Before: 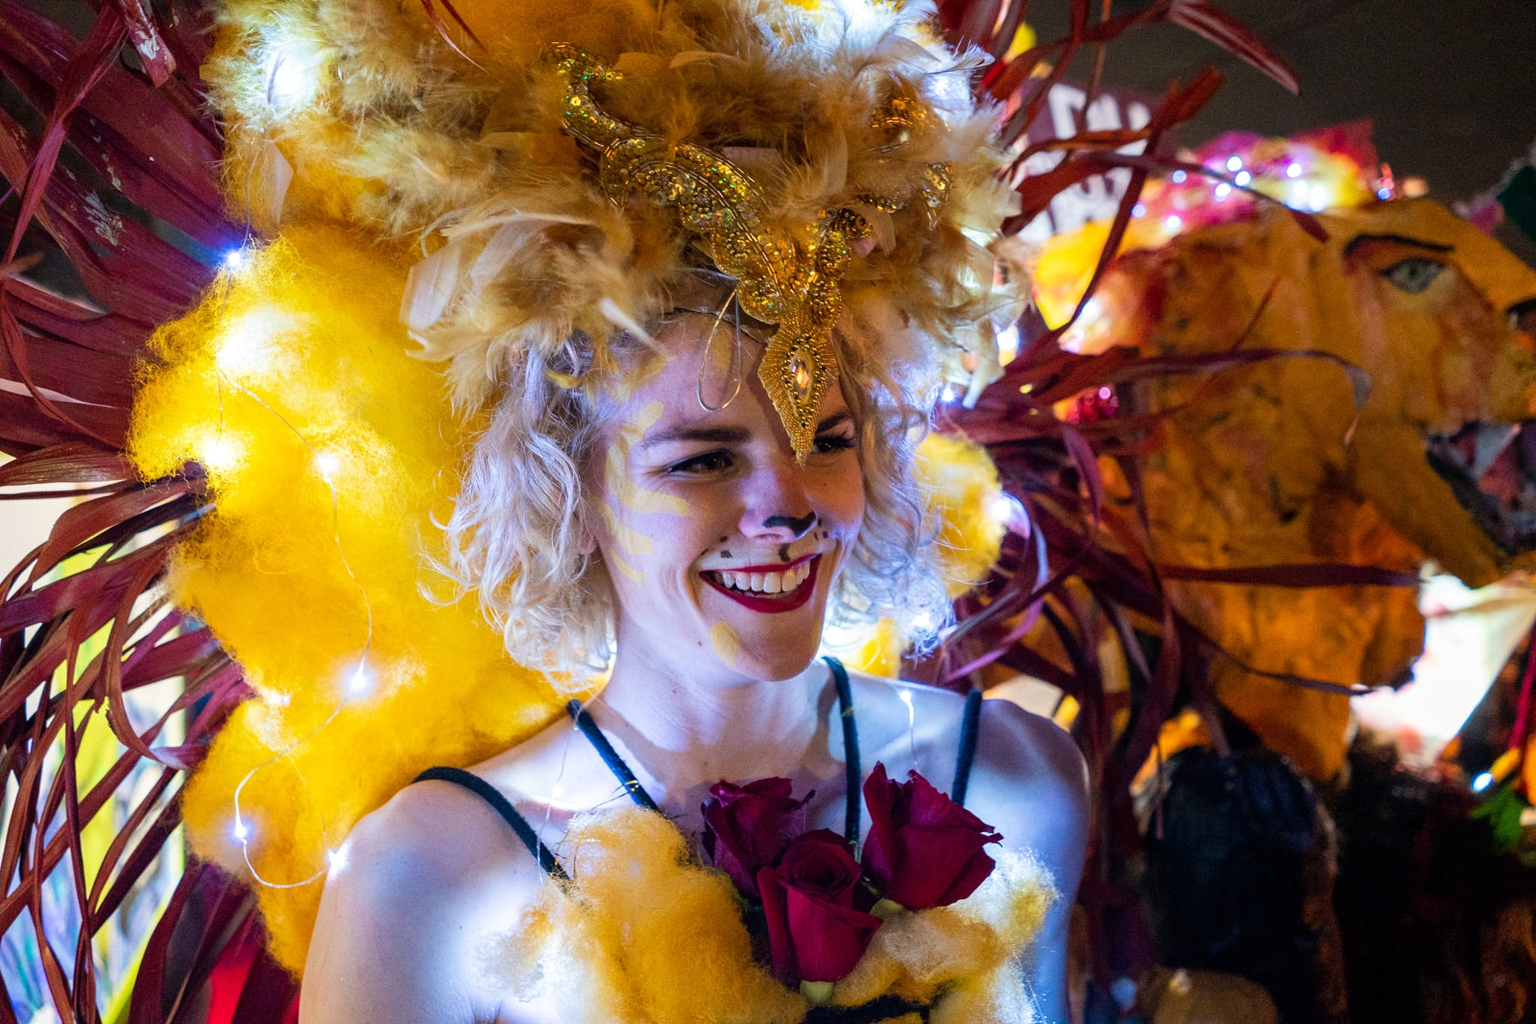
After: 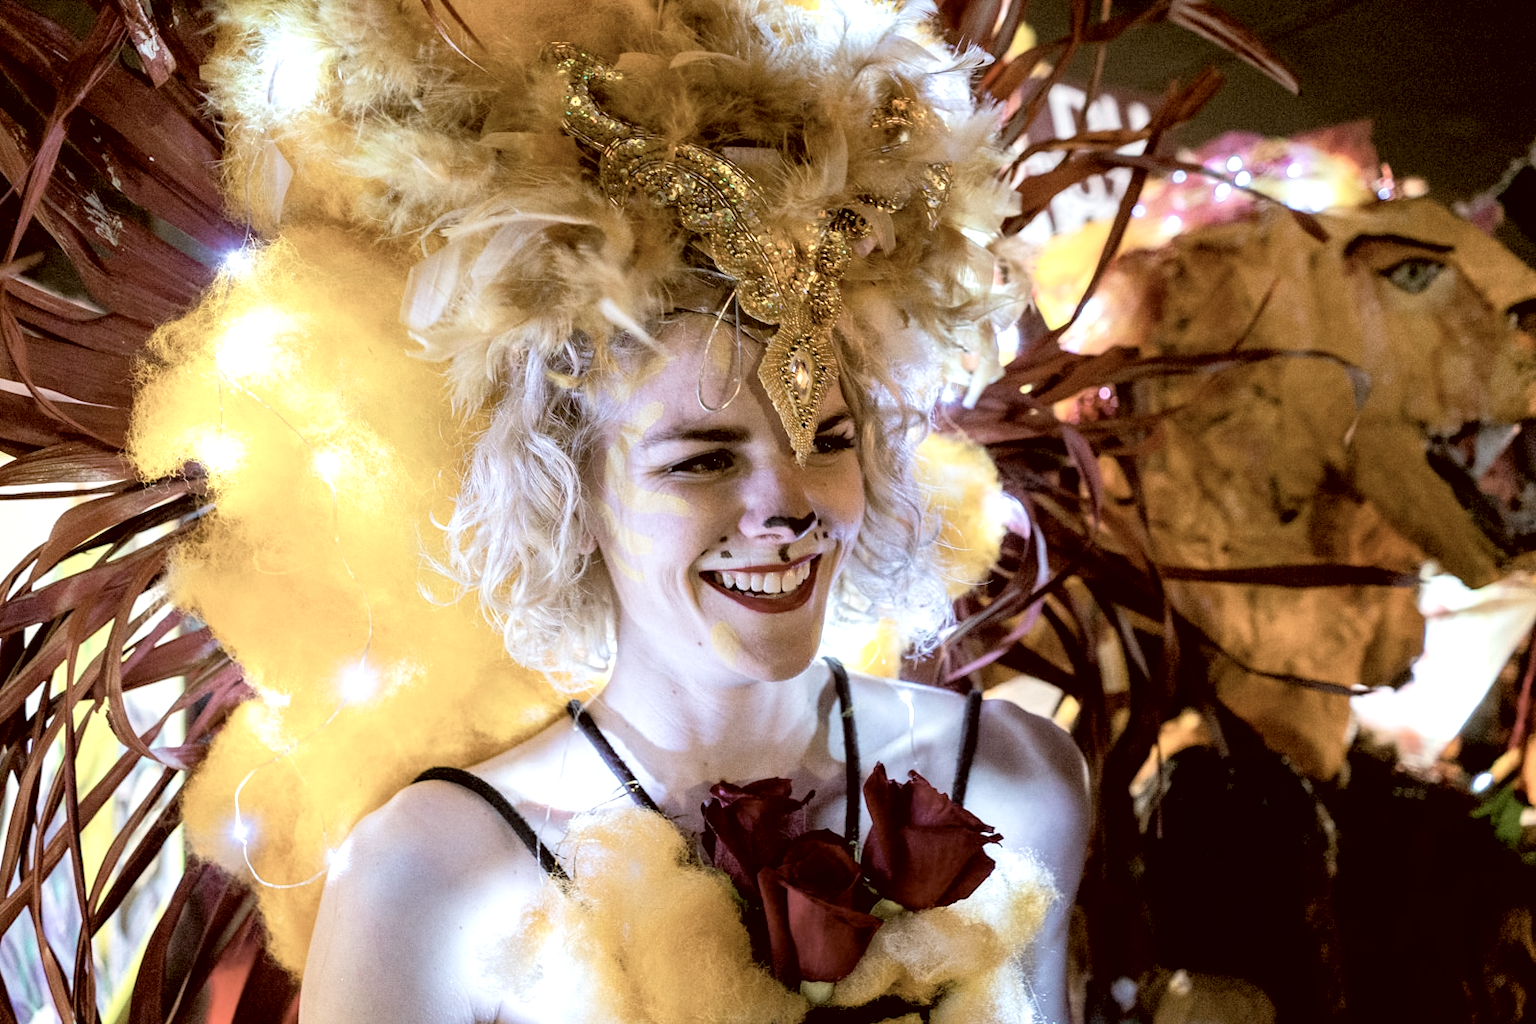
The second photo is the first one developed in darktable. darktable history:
tone equalizer: -8 EV -0.417 EV, -7 EV -0.389 EV, -6 EV -0.333 EV, -5 EV -0.222 EV, -3 EV 0.222 EV, -2 EV 0.333 EV, -1 EV 0.389 EV, +0 EV 0.417 EV, edges refinement/feathering 500, mask exposure compensation -1.57 EV, preserve details no
contrast brightness saturation: brightness 0.18, saturation -0.5
color correction: highlights a* -0.482, highlights b* 0.161, shadows a* 4.66, shadows b* 20.72
exposure: black level correction 0.009, exposure 0.014 EV, compensate highlight preservation false
